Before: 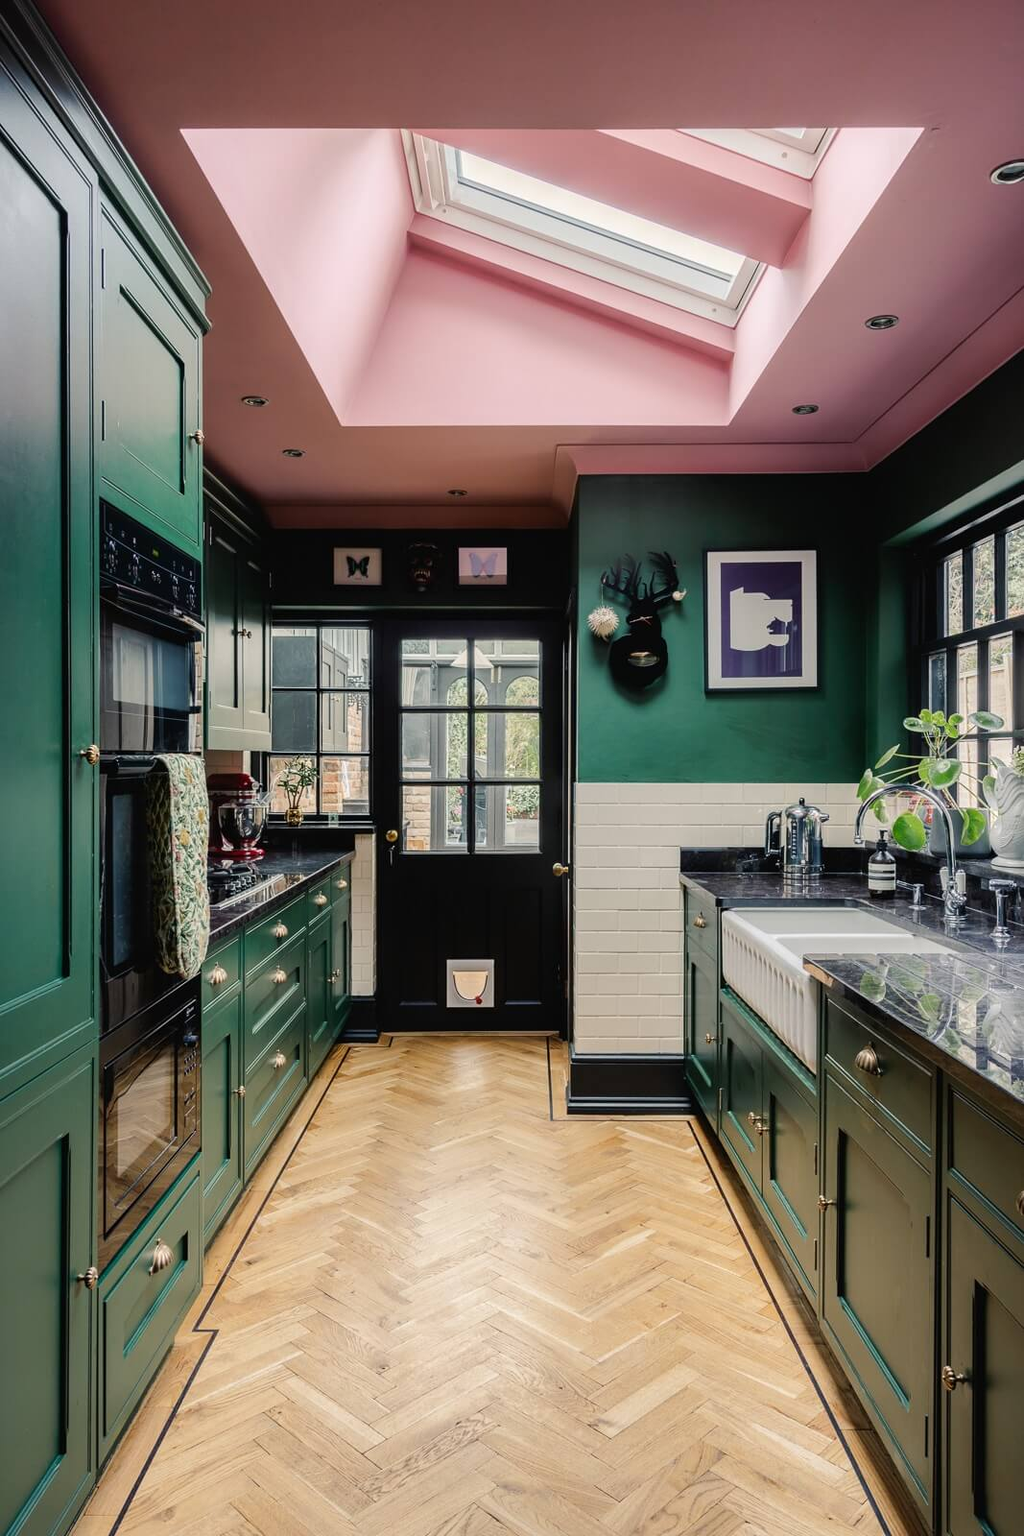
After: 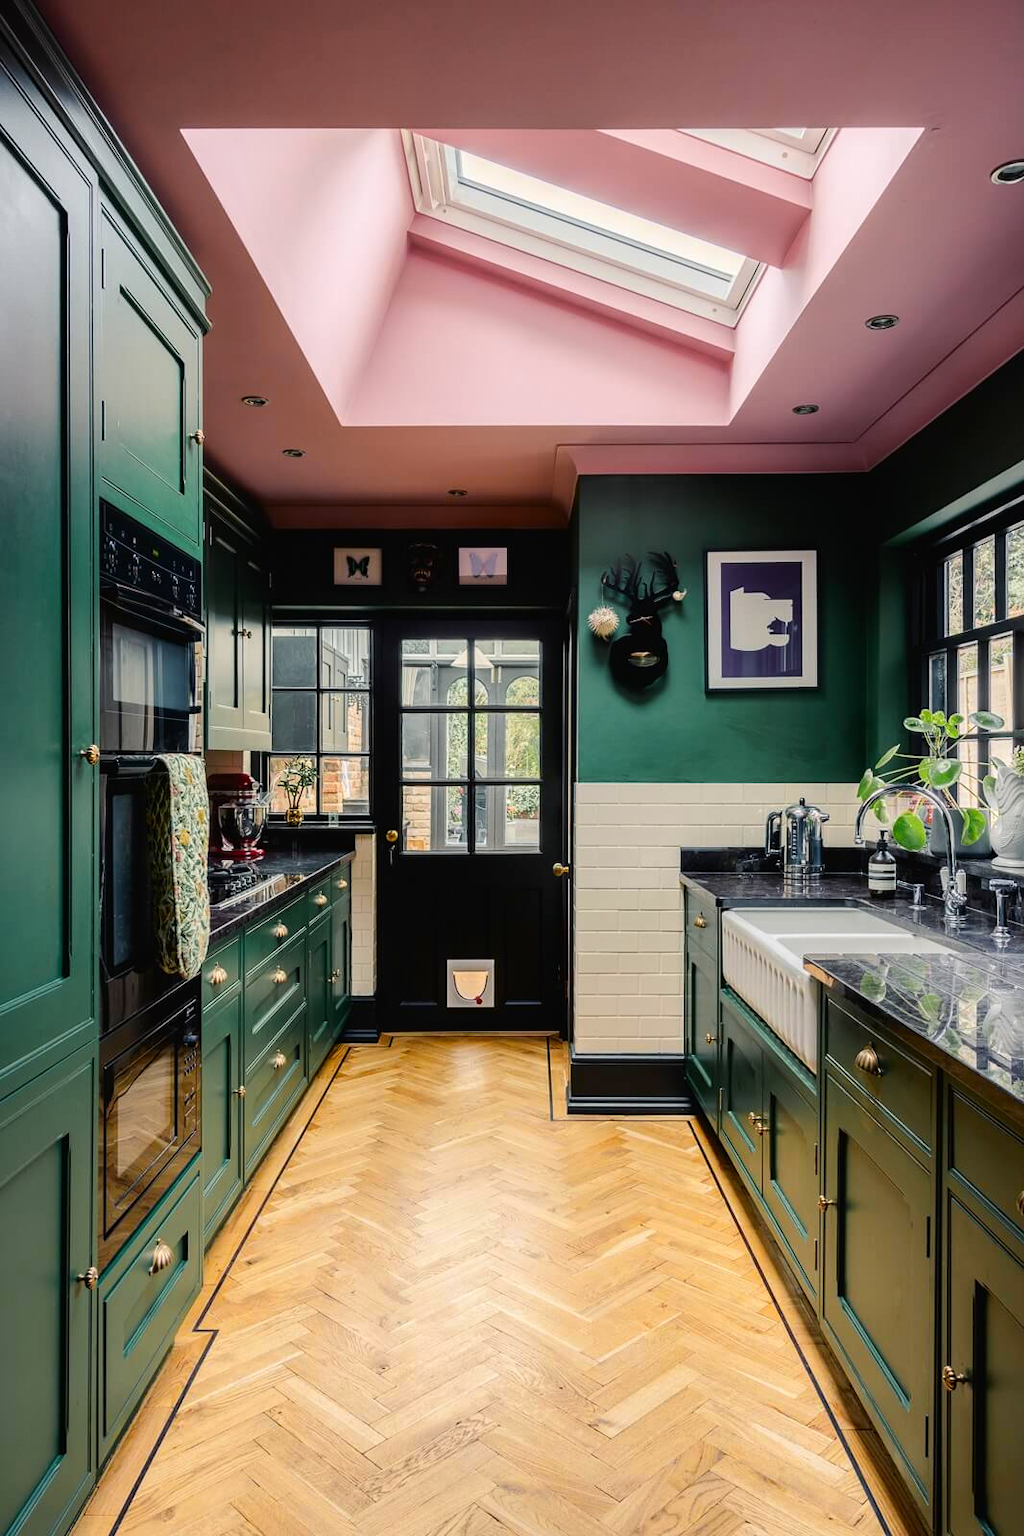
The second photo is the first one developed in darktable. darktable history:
color zones: curves: ch0 [(0.224, 0.526) (0.75, 0.5)]; ch1 [(0.055, 0.526) (0.224, 0.761) (0.377, 0.526) (0.75, 0.5)]
shadows and highlights: shadows -30, highlights 30
